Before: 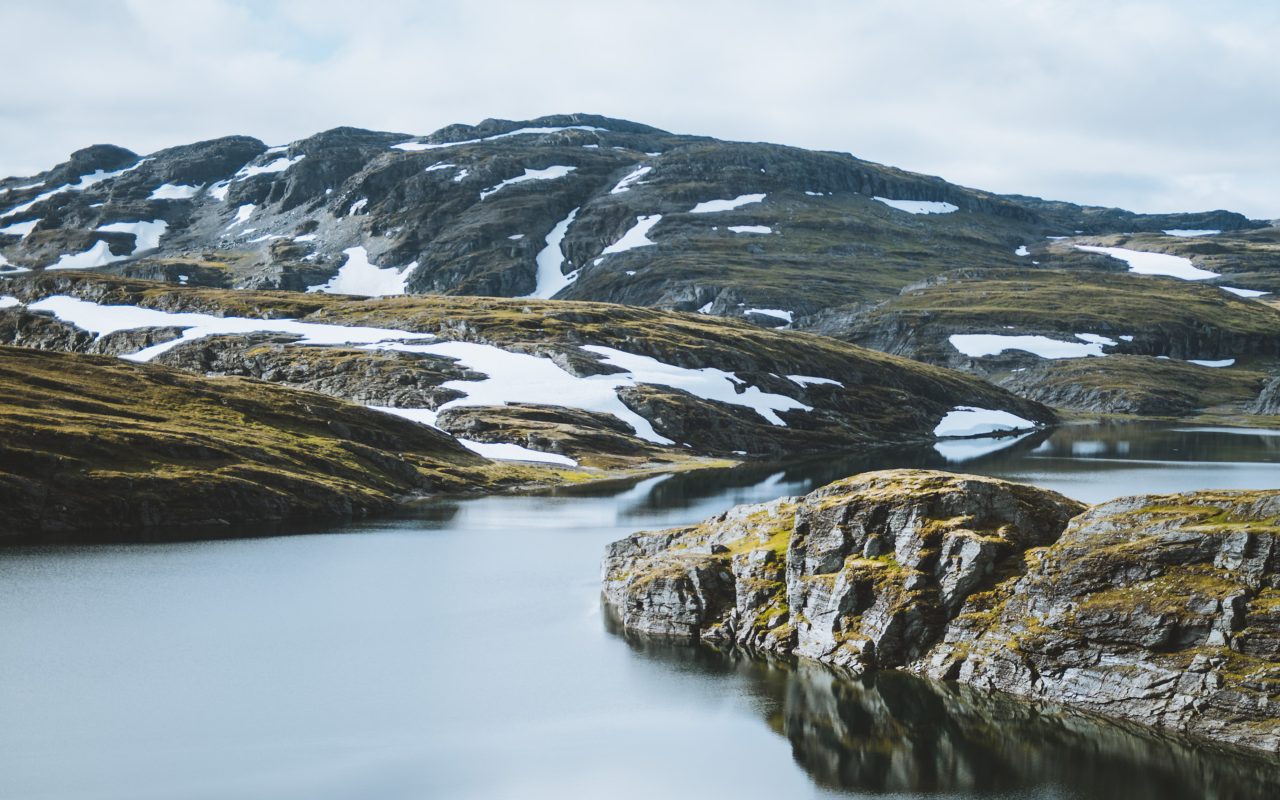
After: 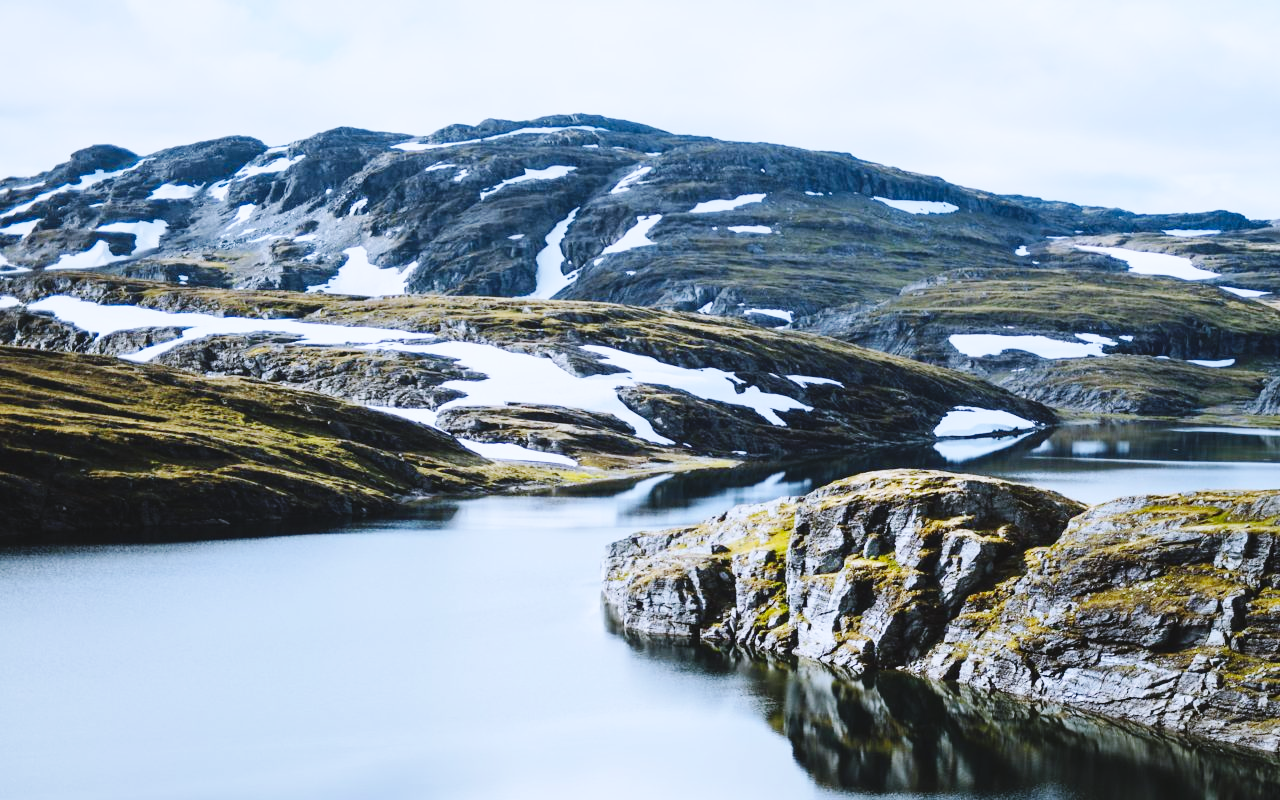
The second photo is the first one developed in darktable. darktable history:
white balance: red 0.967, blue 1.119, emerald 0.756
base curve: curves: ch0 [(0, 0) (0.036, 0.025) (0.121, 0.166) (0.206, 0.329) (0.605, 0.79) (1, 1)], preserve colors none
